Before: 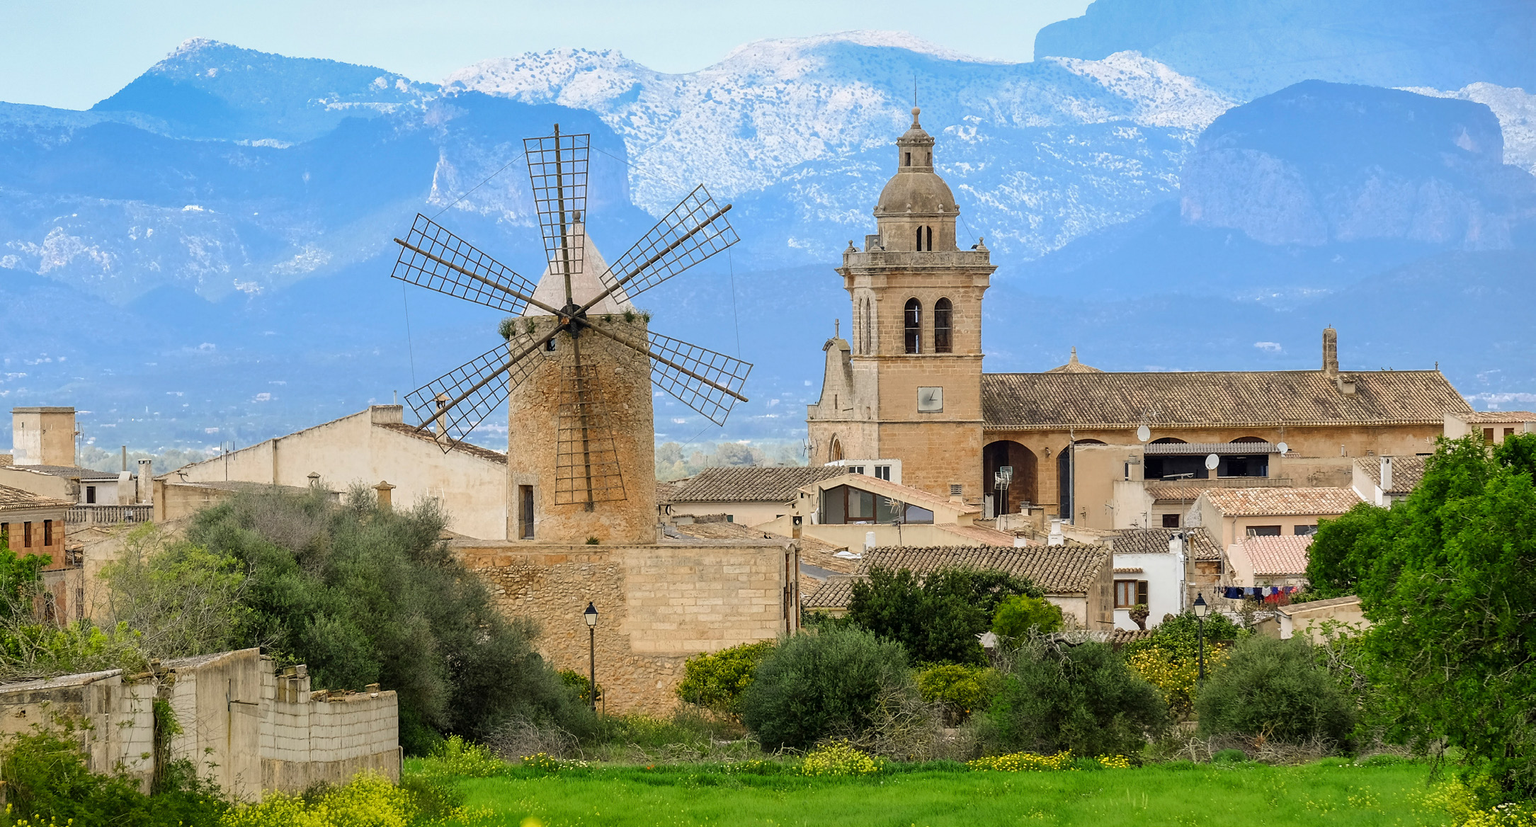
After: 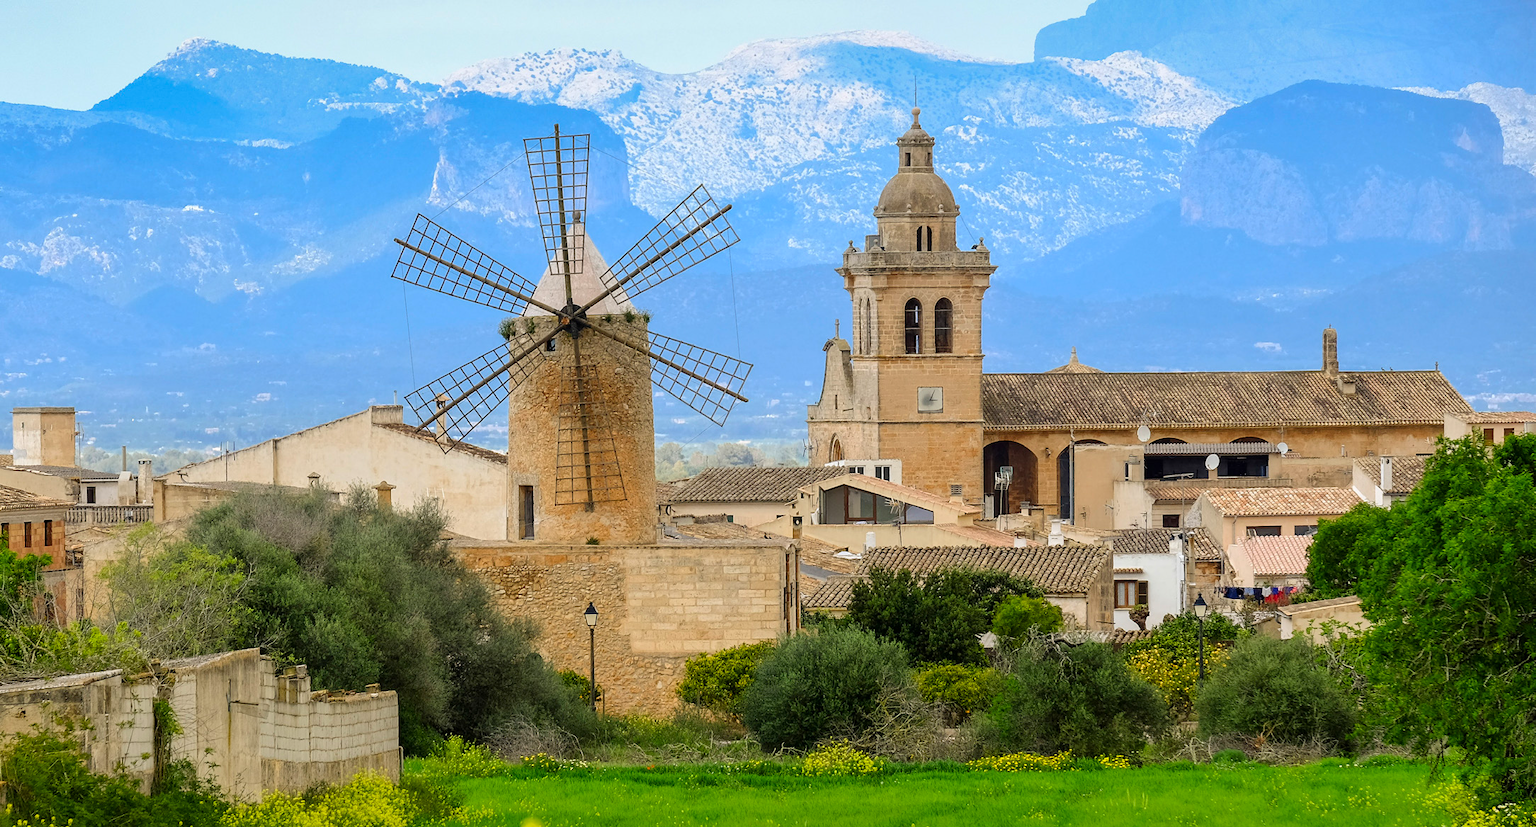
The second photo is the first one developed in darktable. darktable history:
contrast brightness saturation: saturation 0.177
